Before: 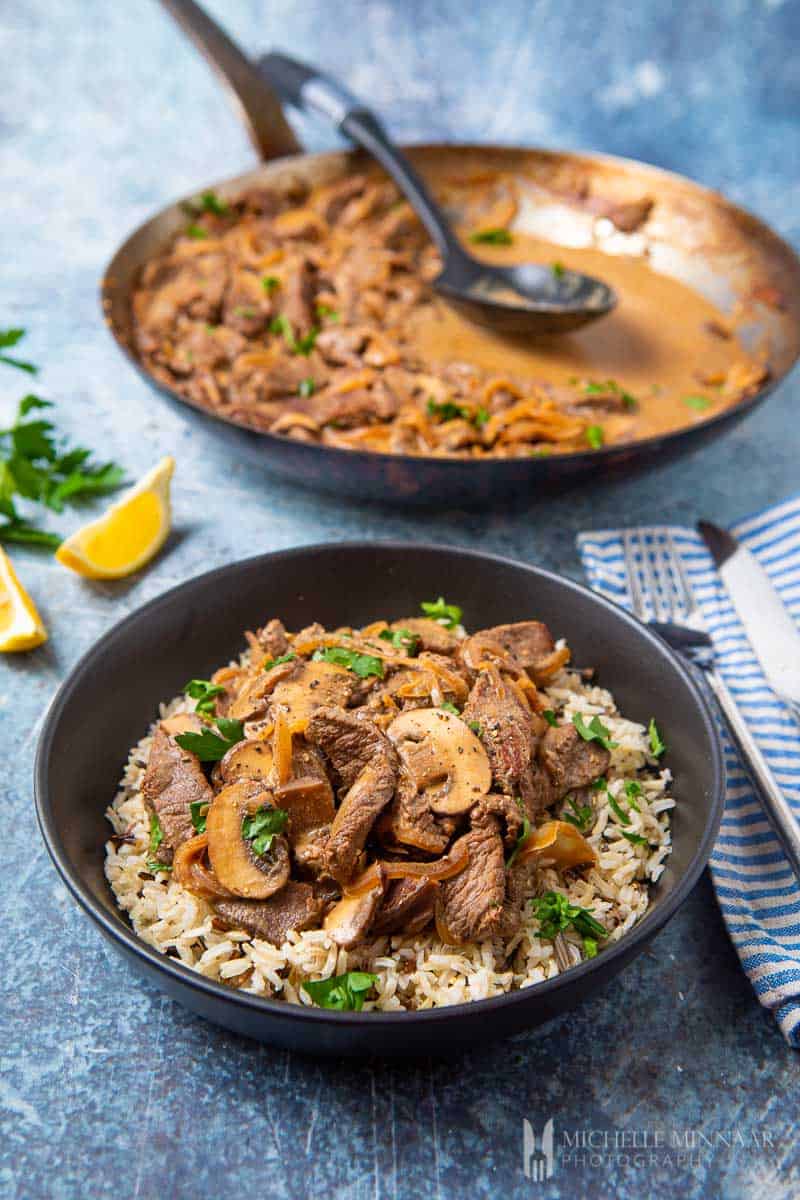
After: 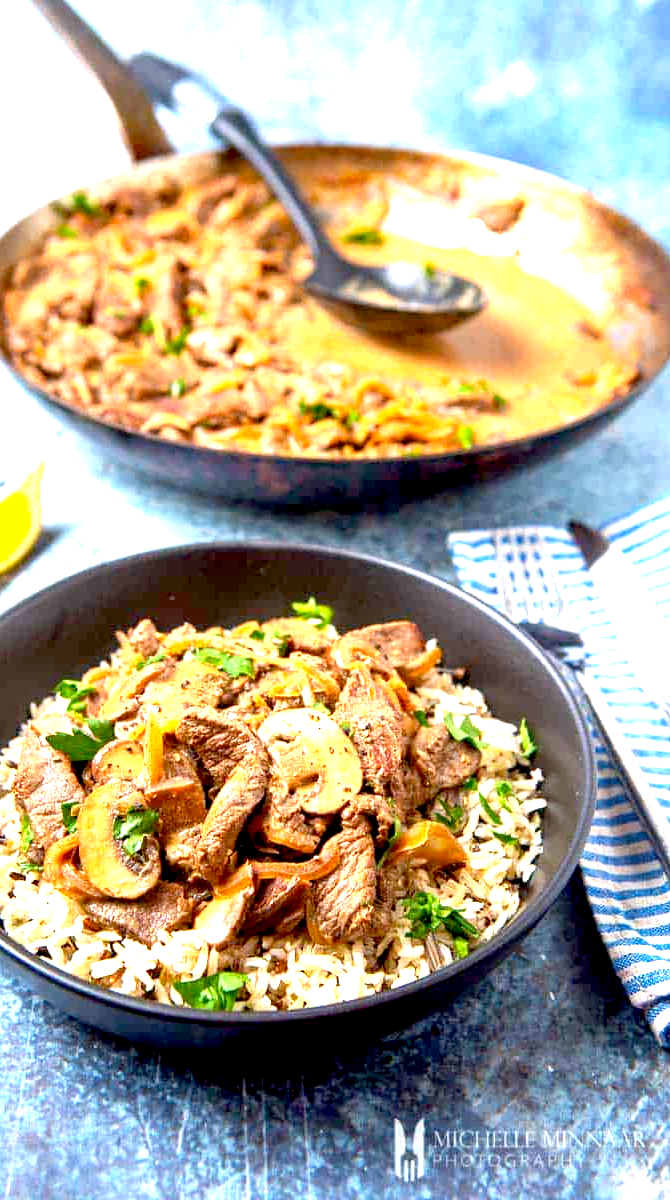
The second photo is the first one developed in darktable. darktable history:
exposure: black level correction 0.009, exposure 1.425 EV, compensate highlight preservation false
crop: left 16.145%
